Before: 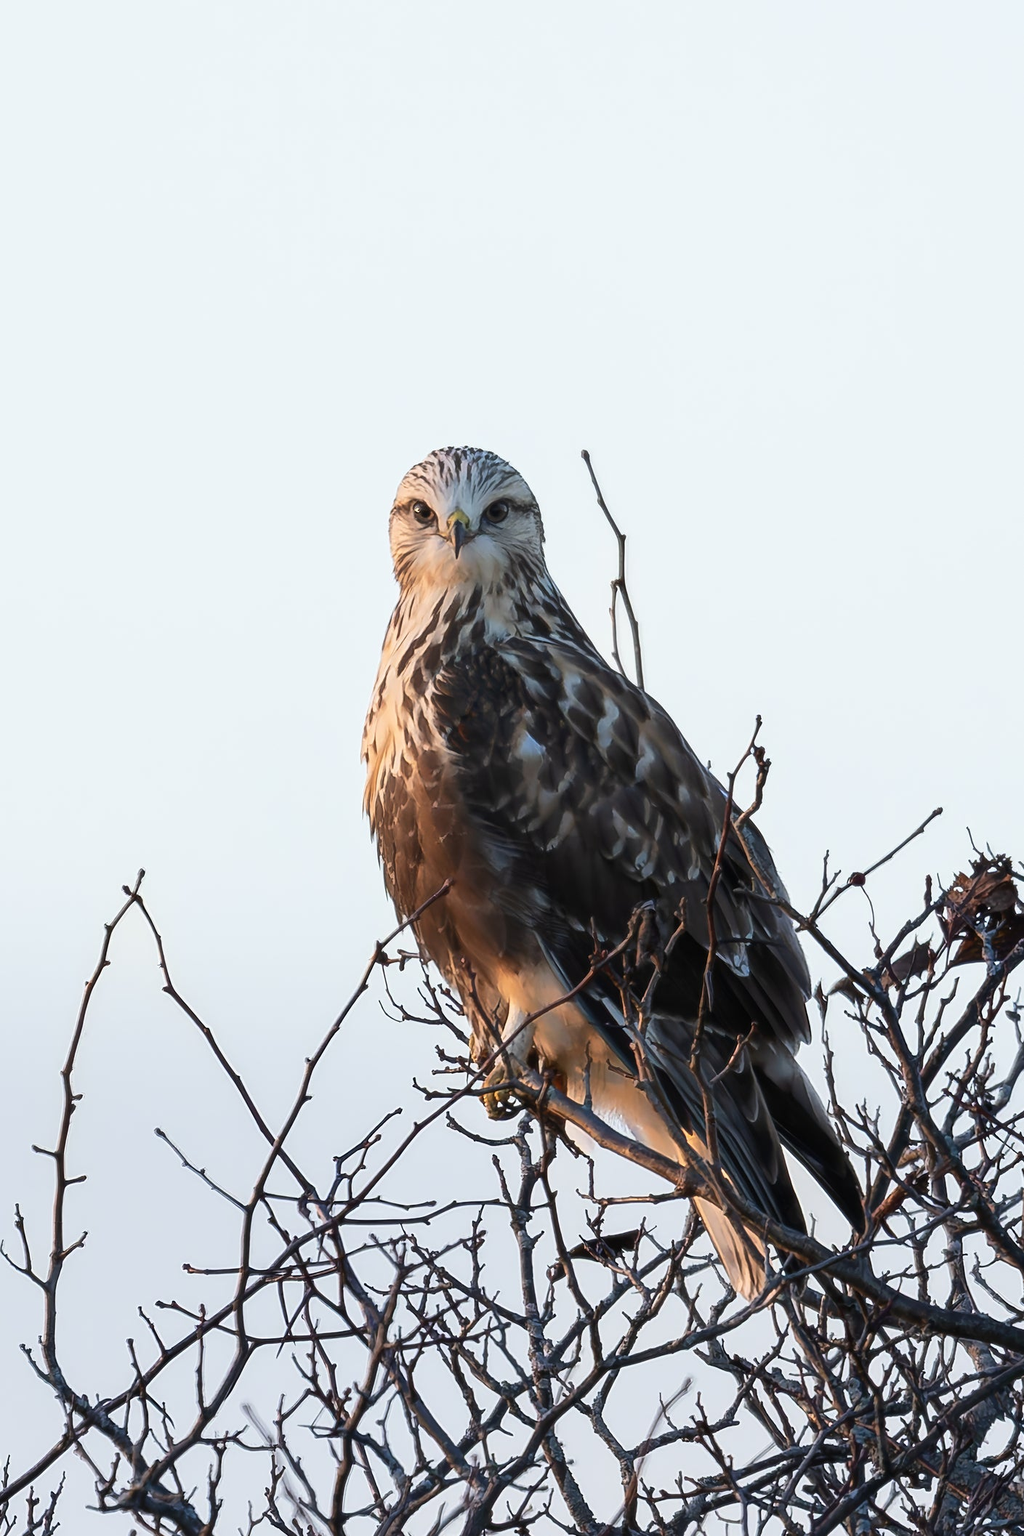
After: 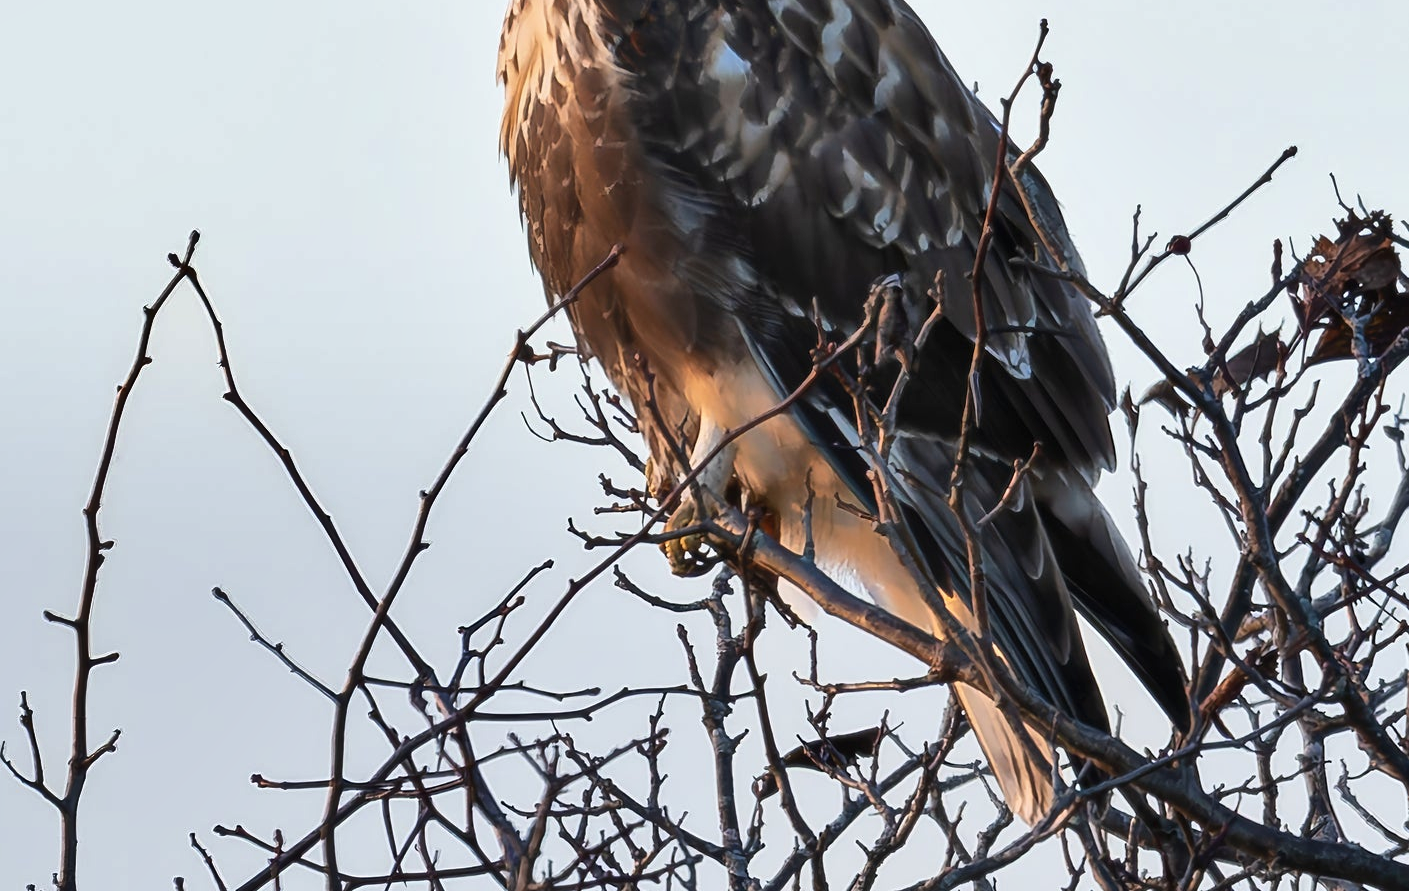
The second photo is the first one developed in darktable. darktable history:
crop: top 45.677%, bottom 12.151%
shadows and highlights: shadows 59.19, soften with gaussian
